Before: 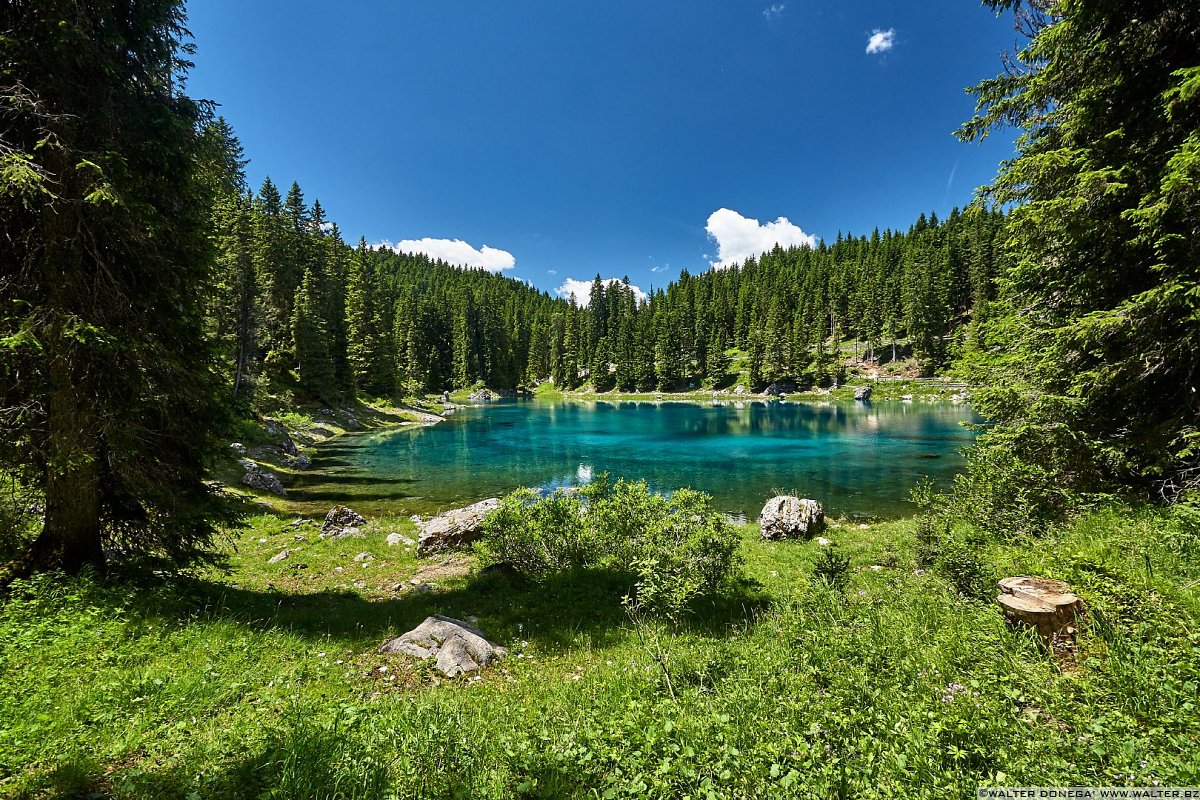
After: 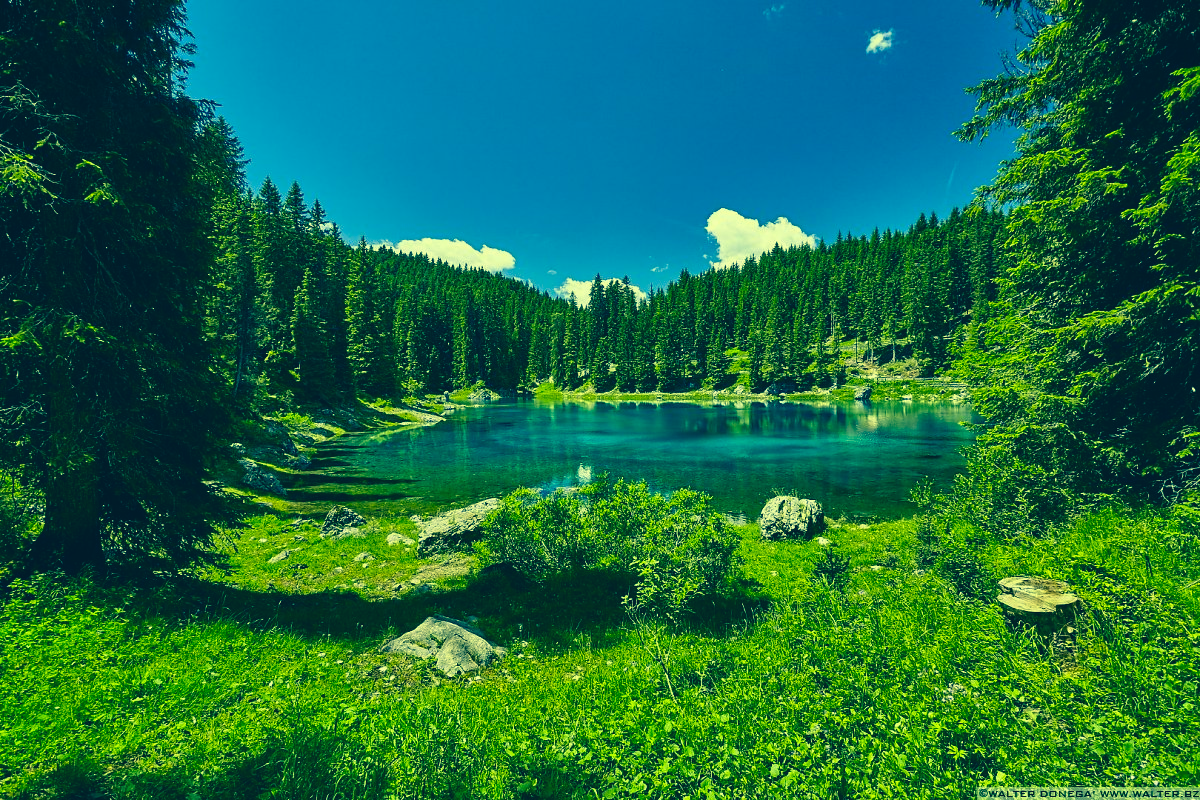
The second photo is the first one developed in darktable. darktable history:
vibrance: vibrance 10%
color correction: highlights a* -15.58, highlights b* 40, shadows a* -40, shadows b* -26.18
